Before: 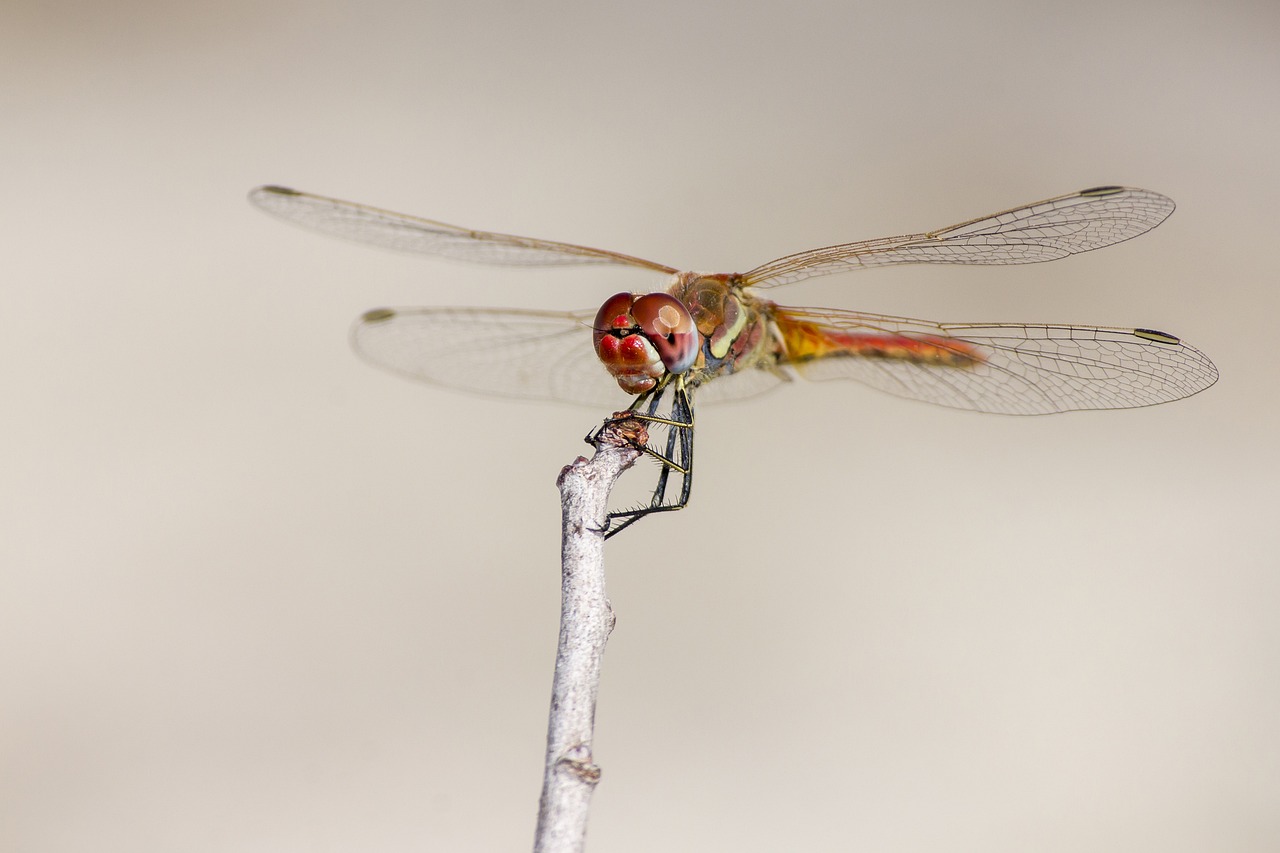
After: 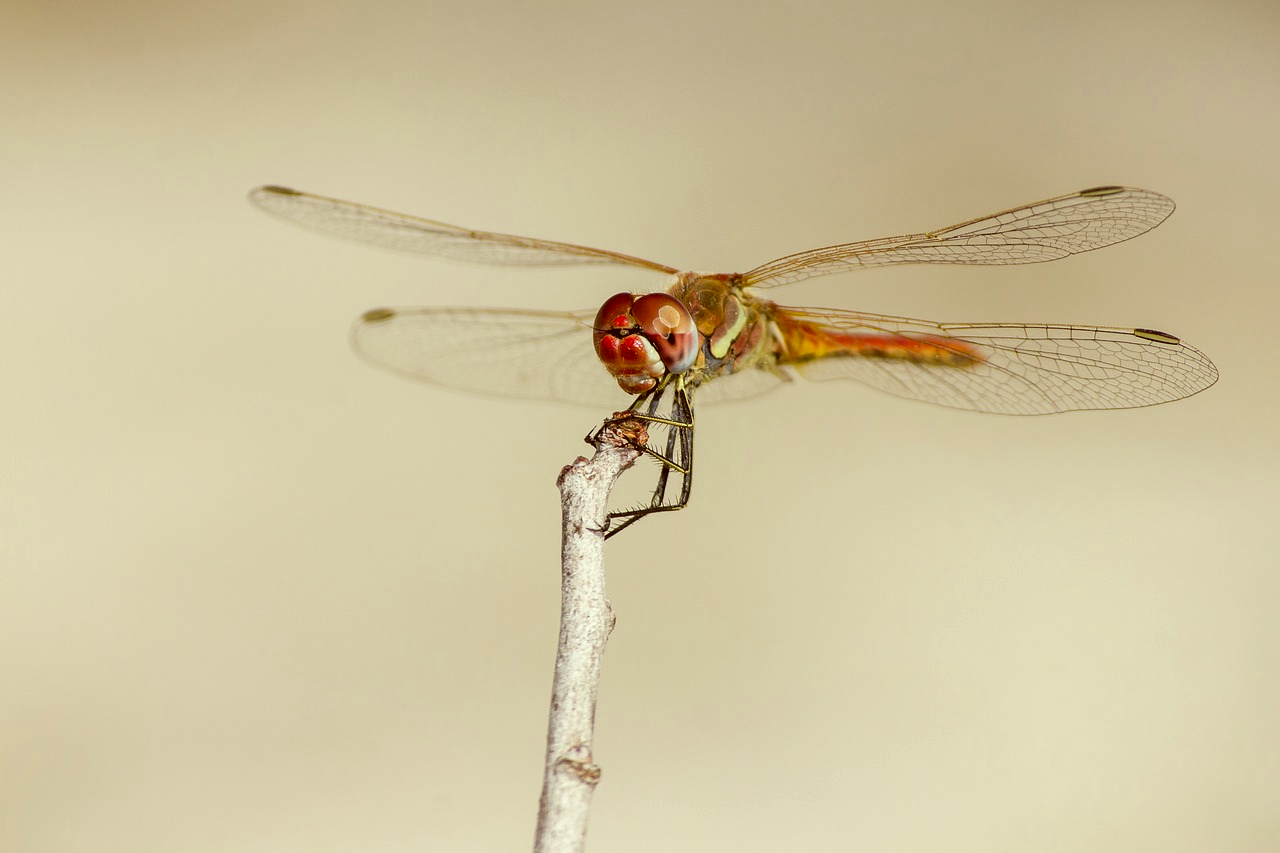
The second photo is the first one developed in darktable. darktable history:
color correction: highlights a* -5.27, highlights b* 9.79, shadows a* 9.94, shadows b* 24.16
